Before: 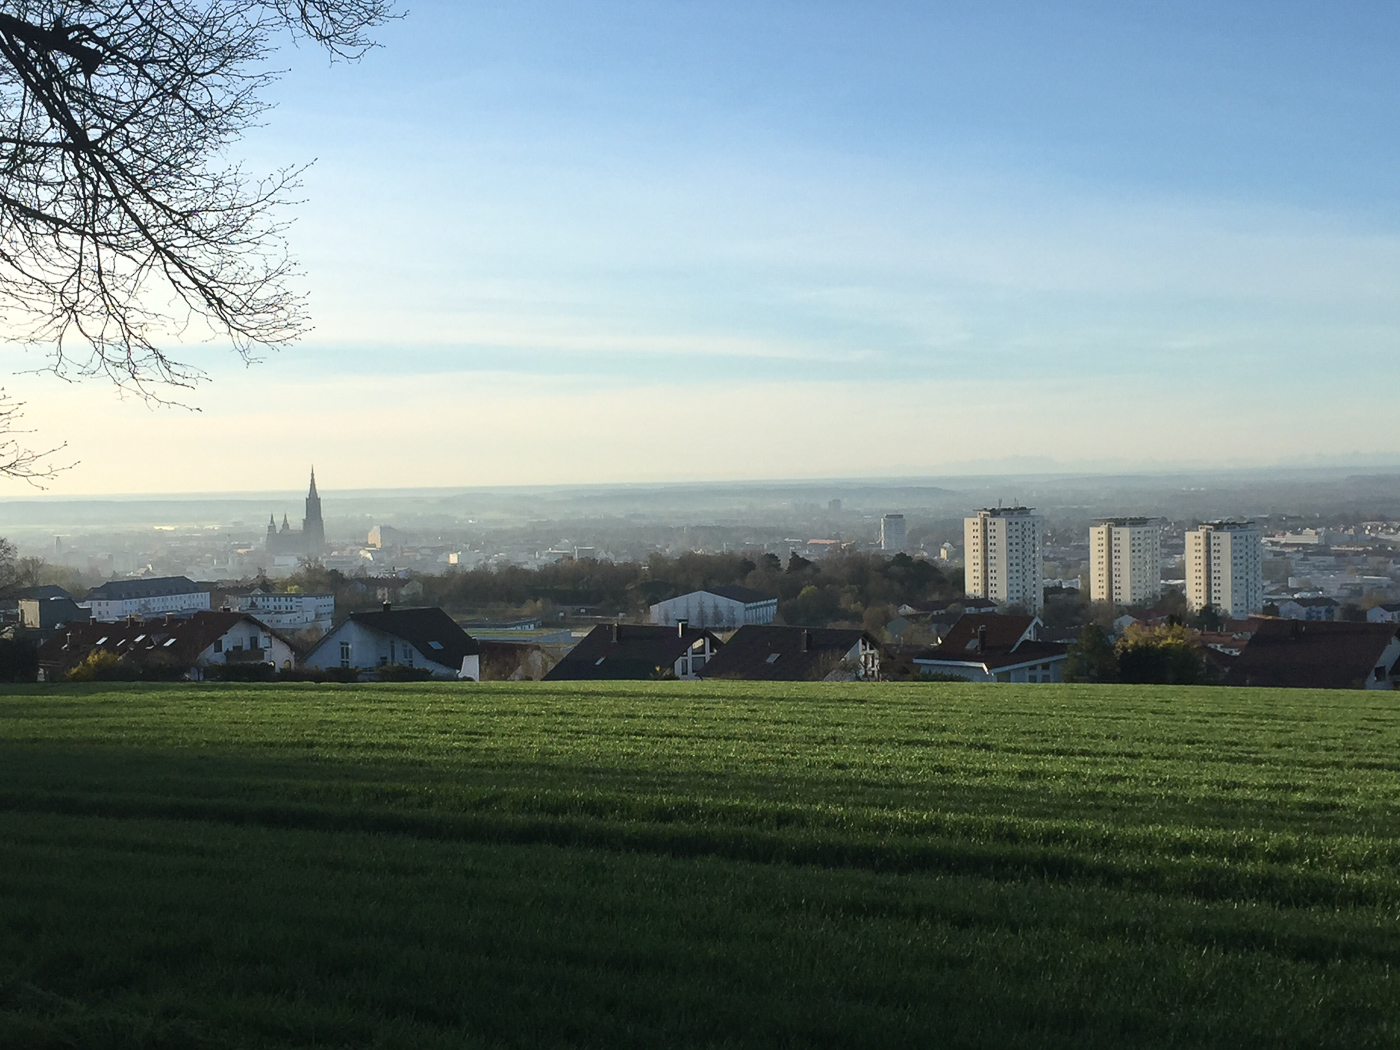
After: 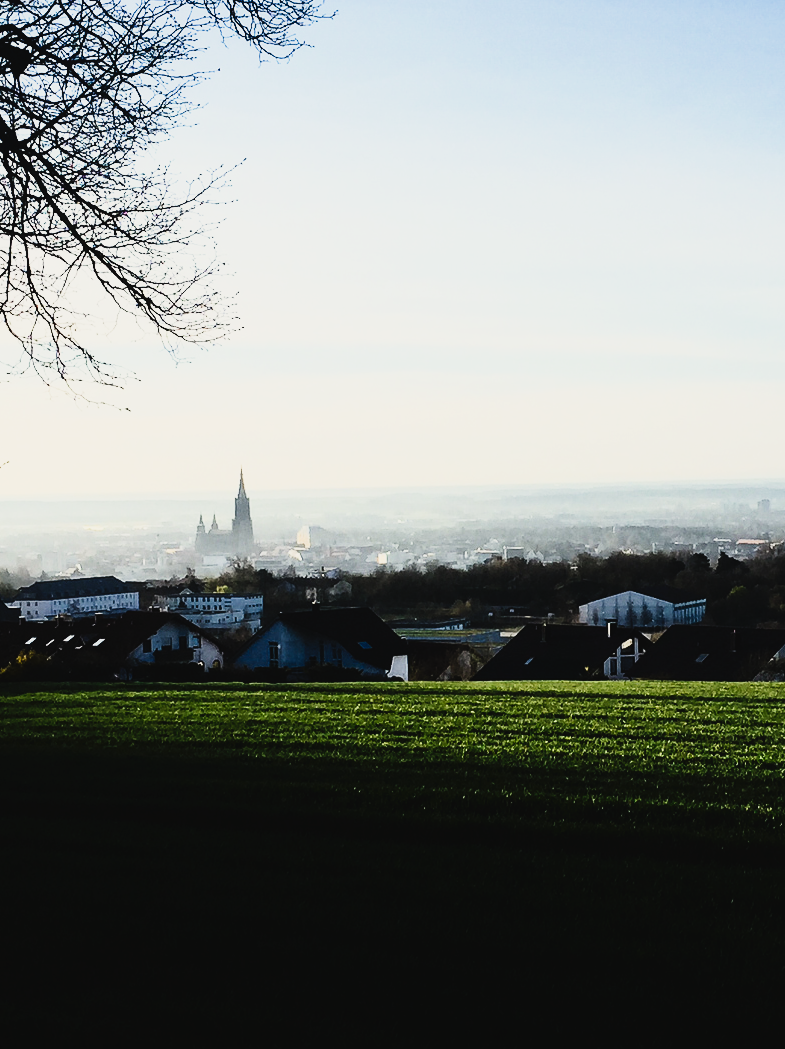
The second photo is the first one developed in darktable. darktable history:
contrast brightness saturation: contrast 0.299
crop: left 5.118%, right 38.758%
tone equalizer: edges refinement/feathering 500, mask exposure compensation -1.57 EV, preserve details no
filmic rgb: middle gray luminance 29.03%, black relative exposure -10.22 EV, white relative exposure 5.5 EV, target black luminance 0%, hardness 3.92, latitude 2.37%, contrast 1.123, highlights saturation mix 6.09%, shadows ↔ highlights balance 14.75%, color science v4 (2020)
color calibration: illuminant custom, x 0.348, y 0.364, temperature 4904.77 K
tone curve: curves: ch0 [(0, 0.031) (0.139, 0.084) (0.311, 0.278) (0.495, 0.544) (0.718, 0.816) (0.841, 0.909) (1, 0.967)]; ch1 [(0, 0) (0.272, 0.249) (0.388, 0.385) (0.469, 0.456) (0.495, 0.497) (0.538, 0.545) (0.578, 0.595) (0.707, 0.778) (1, 1)]; ch2 [(0, 0) (0.125, 0.089) (0.353, 0.329) (0.443, 0.408) (0.502, 0.499) (0.557, 0.531) (0.608, 0.631) (1, 1)], preserve colors none
color correction: highlights b* 2.94
